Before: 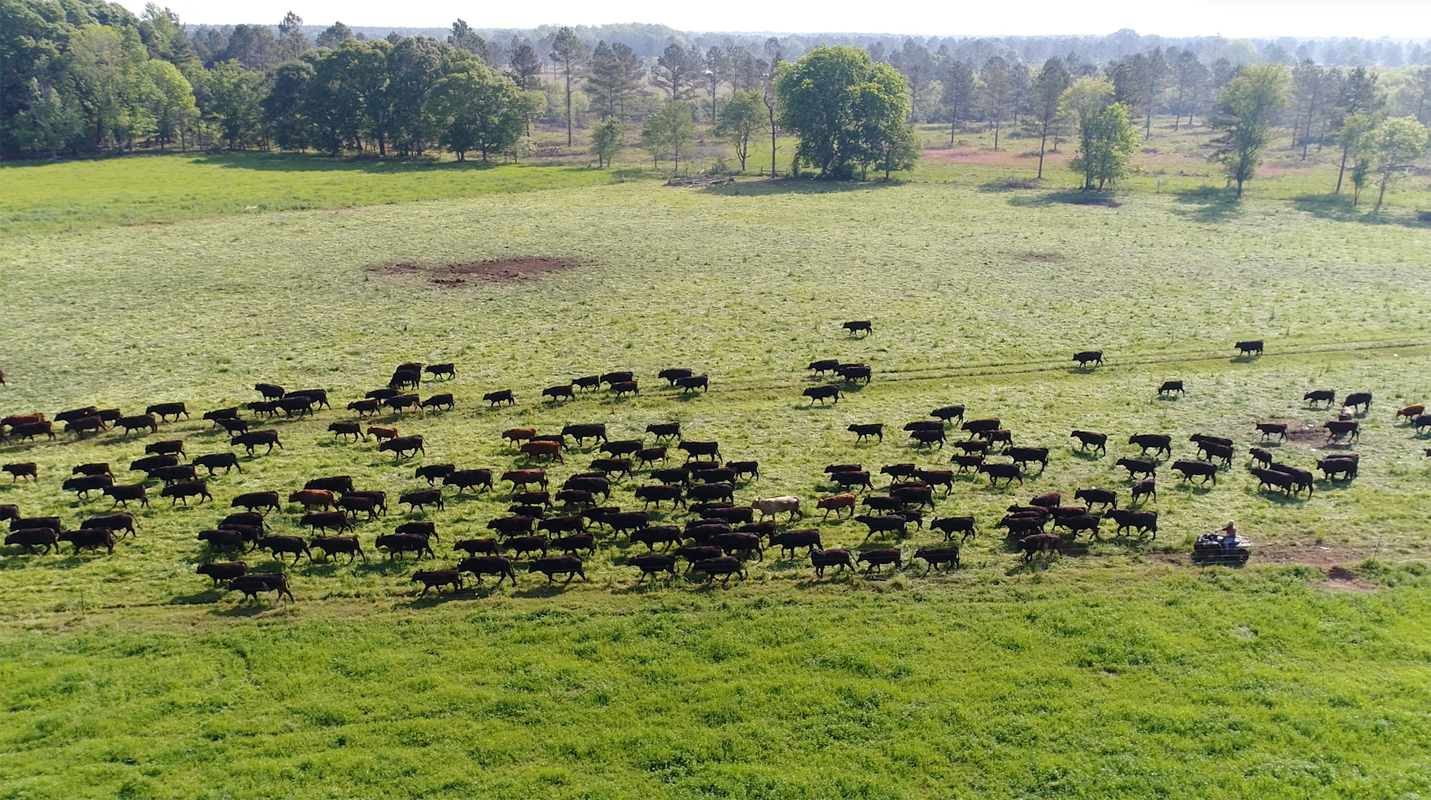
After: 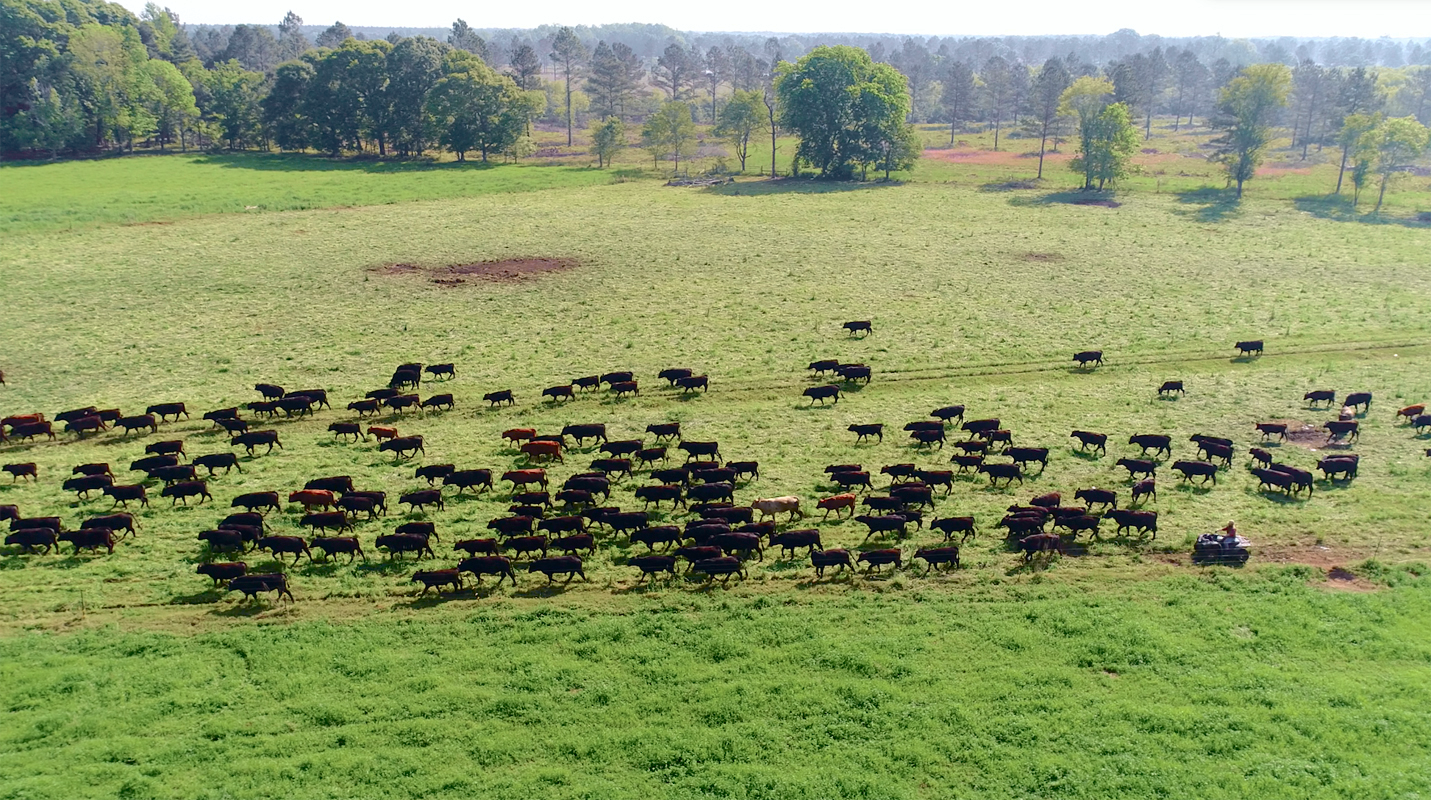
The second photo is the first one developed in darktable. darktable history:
tone curve: curves: ch0 [(0, 0) (0.033, 0.016) (0.171, 0.127) (0.33, 0.331) (0.432, 0.475) (0.601, 0.665) (0.843, 0.876) (1, 1)]; ch1 [(0, 0) (0.339, 0.349) (0.445, 0.42) (0.476, 0.47) (0.501, 0.499) (0.516, 0.525) (0.548, 0.563) (0.584, 0.633) (0.728, 0.746) (1, 1)]; ch2 [(0, 0) (0.327, 0.324) (0.417, 0.44) (0.46, 0.453) (0.502, 0.498) (0.517, 0.524) (0.53, 0.554) (0.579, 0.599) (0.745, 0.704) (1, 1)], color space Lab, independent channels, preserve colors none
shadows and highlights: on, module defaults
